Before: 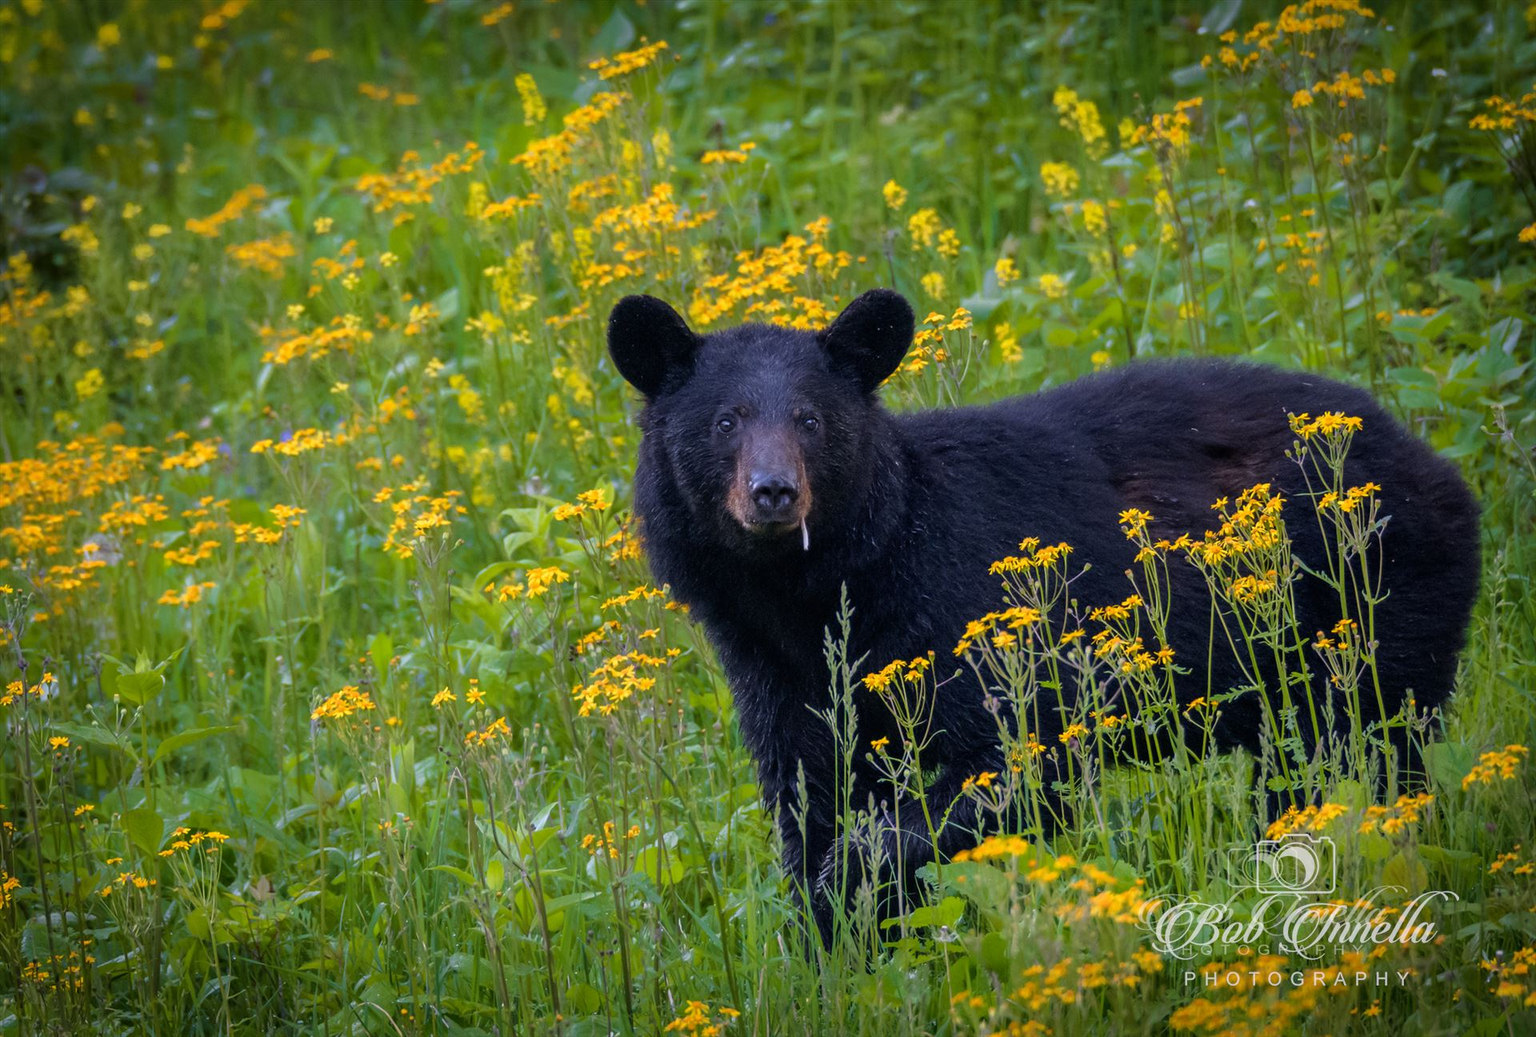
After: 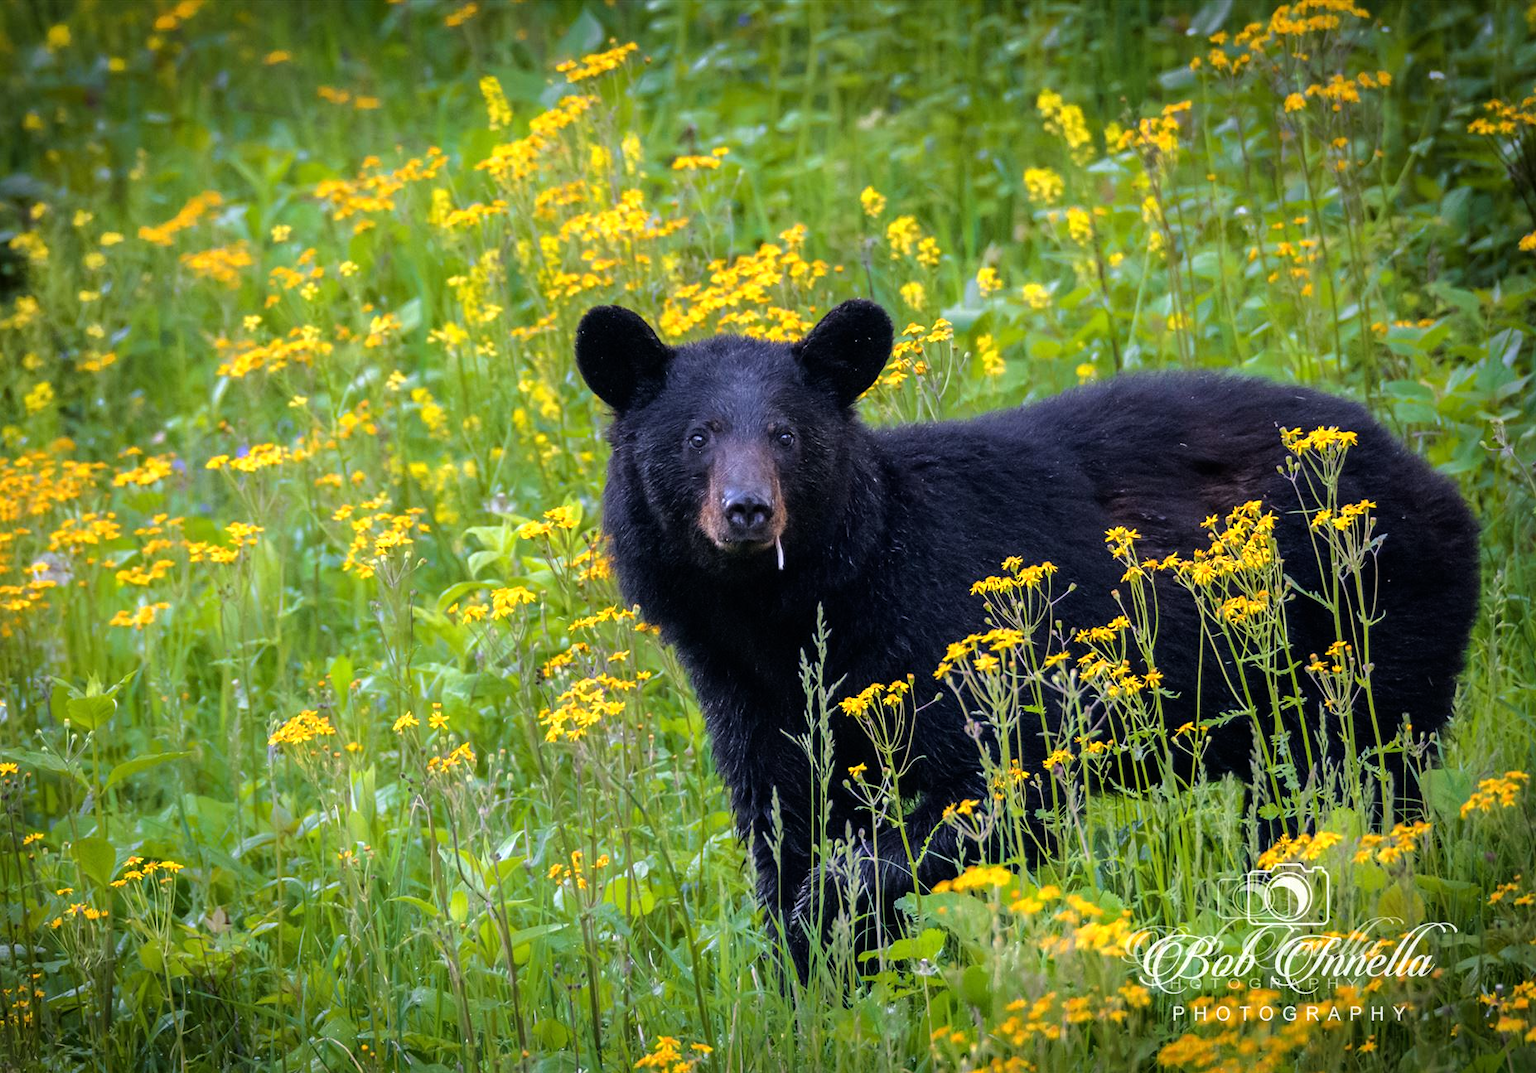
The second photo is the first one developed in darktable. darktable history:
tone equalizer: -8 EV -0.761 EV, -7 EV -0.738 EV, -6 EV -0.621 EV, -5 EV -0.42 EV, -3 EV 0.379 EV, -2 EV 0.6 EV, -1 EV 0.695 EV, +0 EV 0.755 EV
crop and rotate: left 3.403%
